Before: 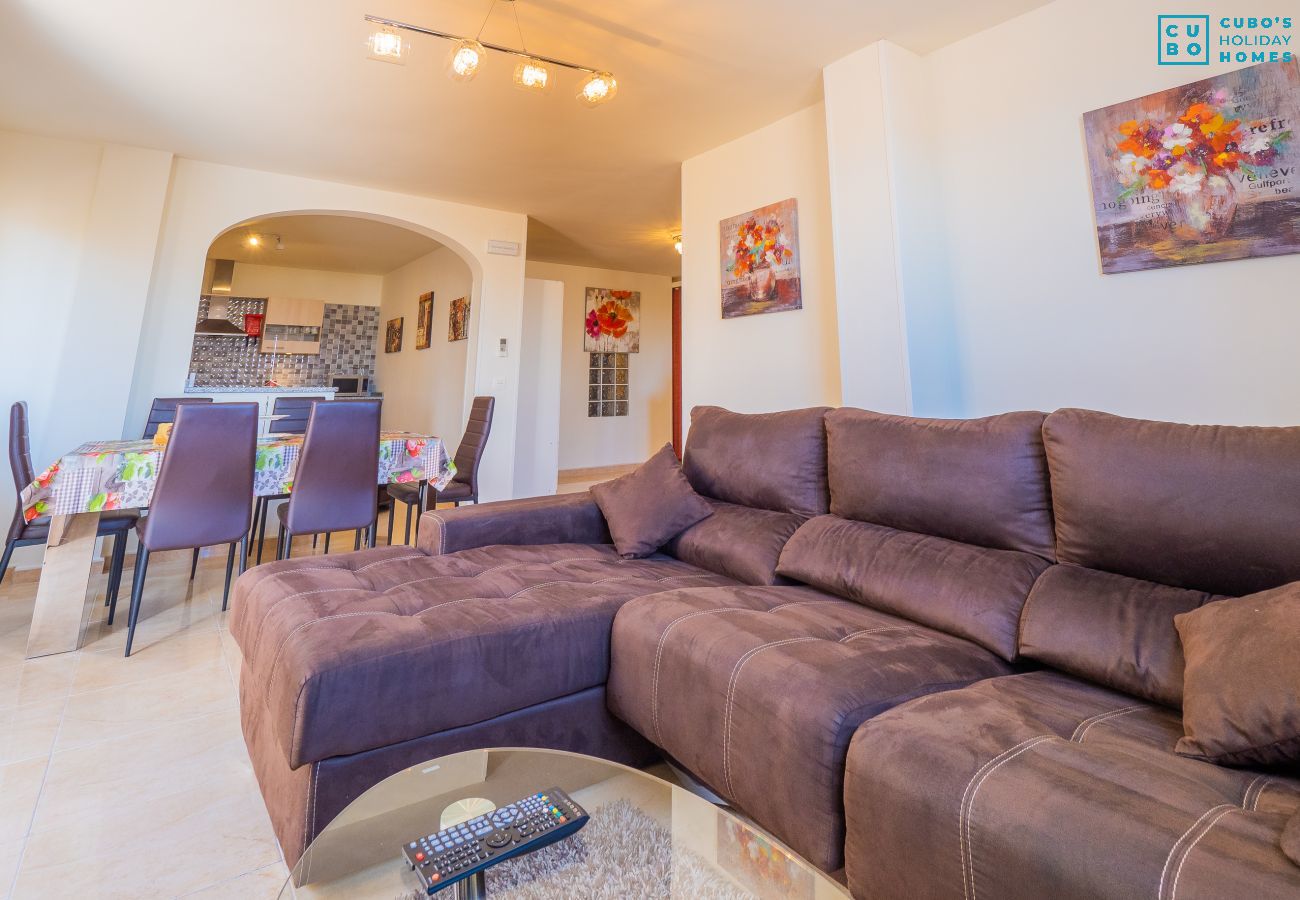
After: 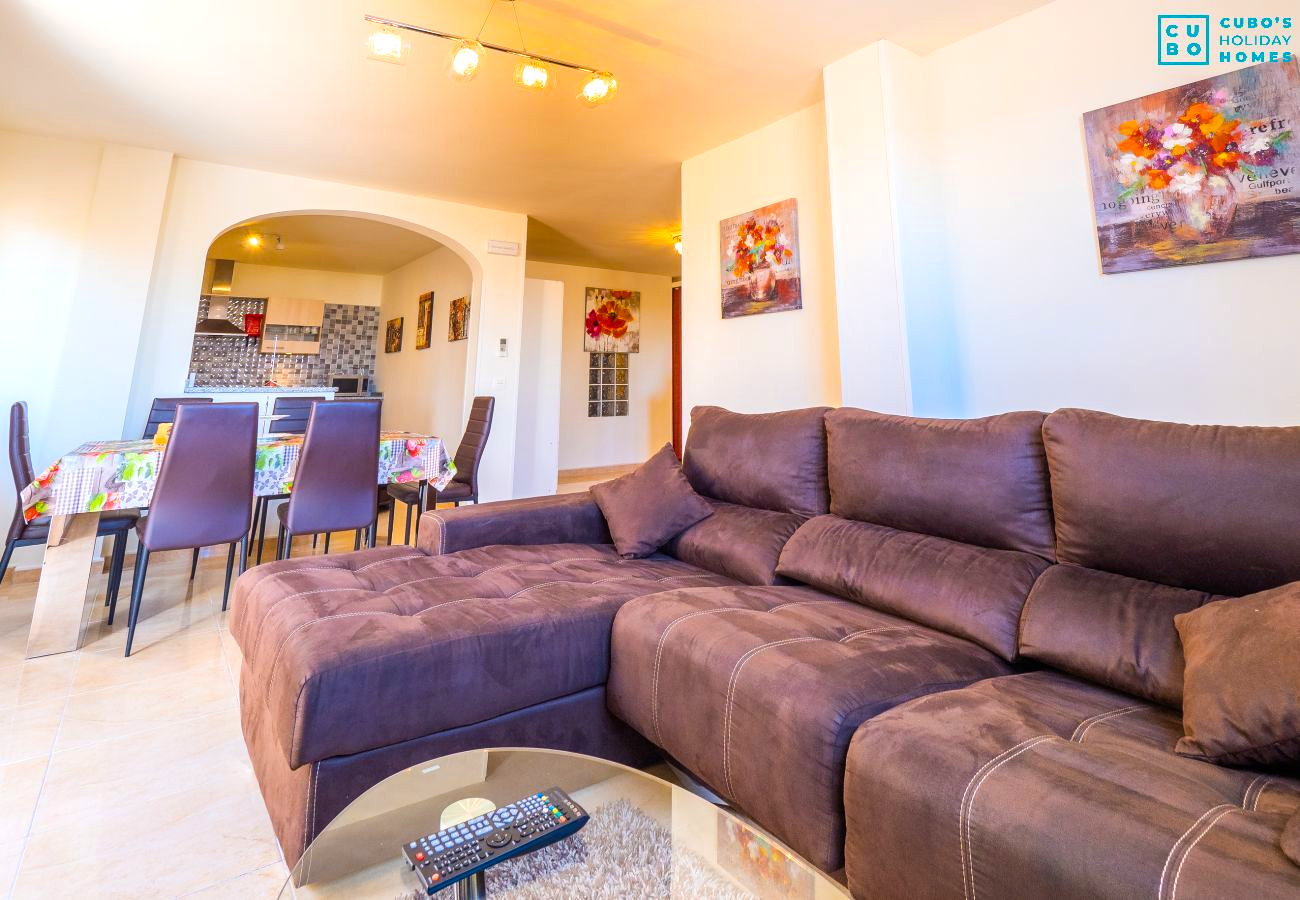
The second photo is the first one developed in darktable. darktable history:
contrast brightness saturation: contrast 0.104, brightness 0.012, saturation 0.016
color balance rgb: linear chroma grading › mid-tones 7.683%, perceptual saturation grading › global saturation 25.02%, perceptual brilliance grading › global brilliance 2.338%, perceptual brilliance grading › highlights 8.446%, perceptual brilliance grading › shadows -3.279%
